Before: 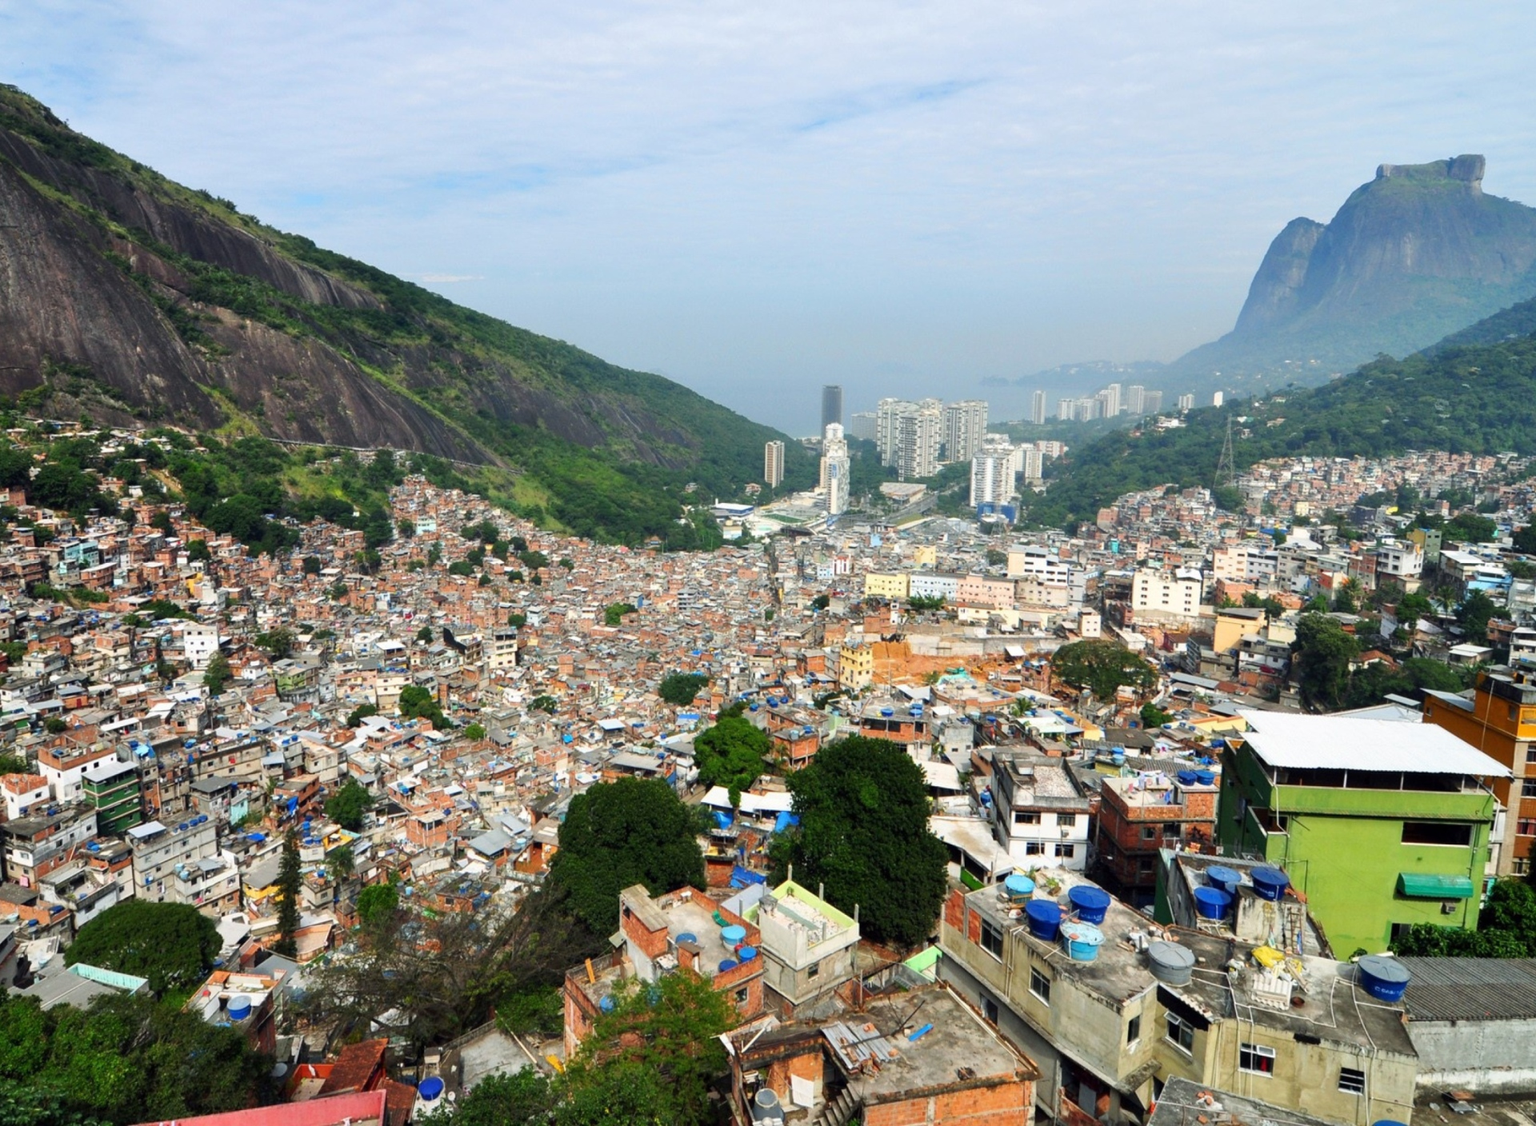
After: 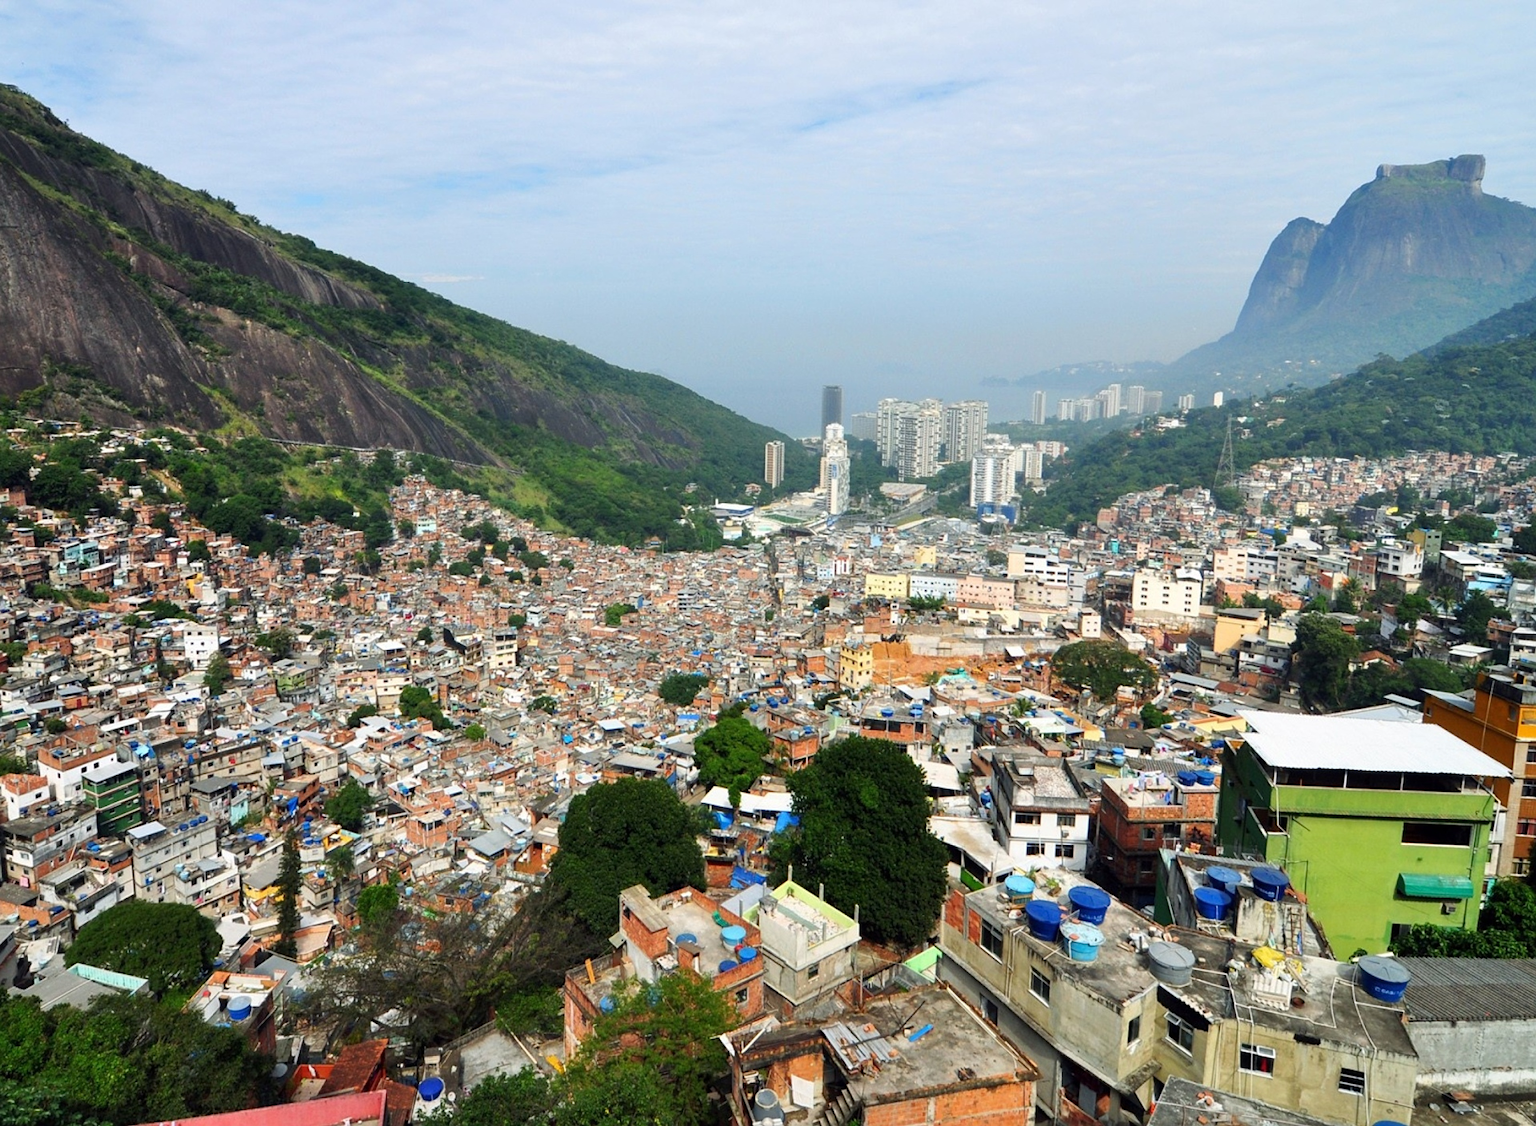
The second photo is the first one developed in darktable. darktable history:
sharpen: radius 1.248, amount 0.29, threshold 0.141
